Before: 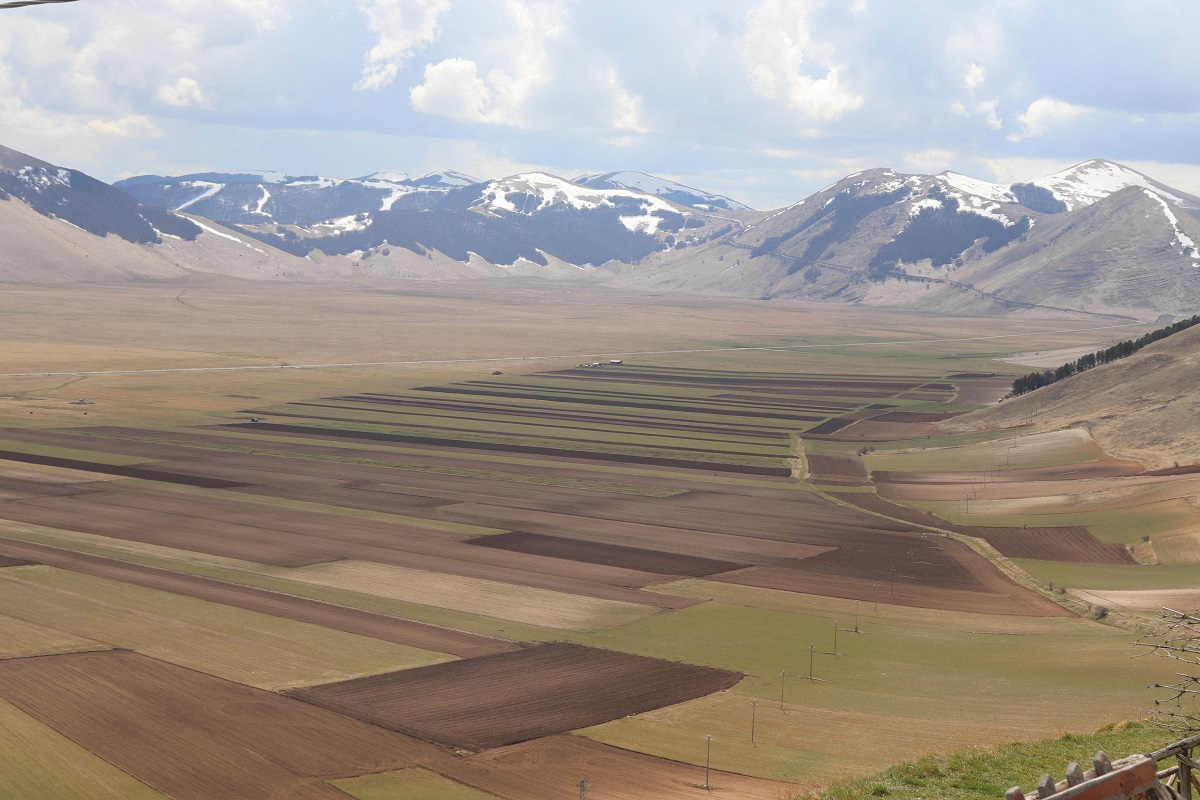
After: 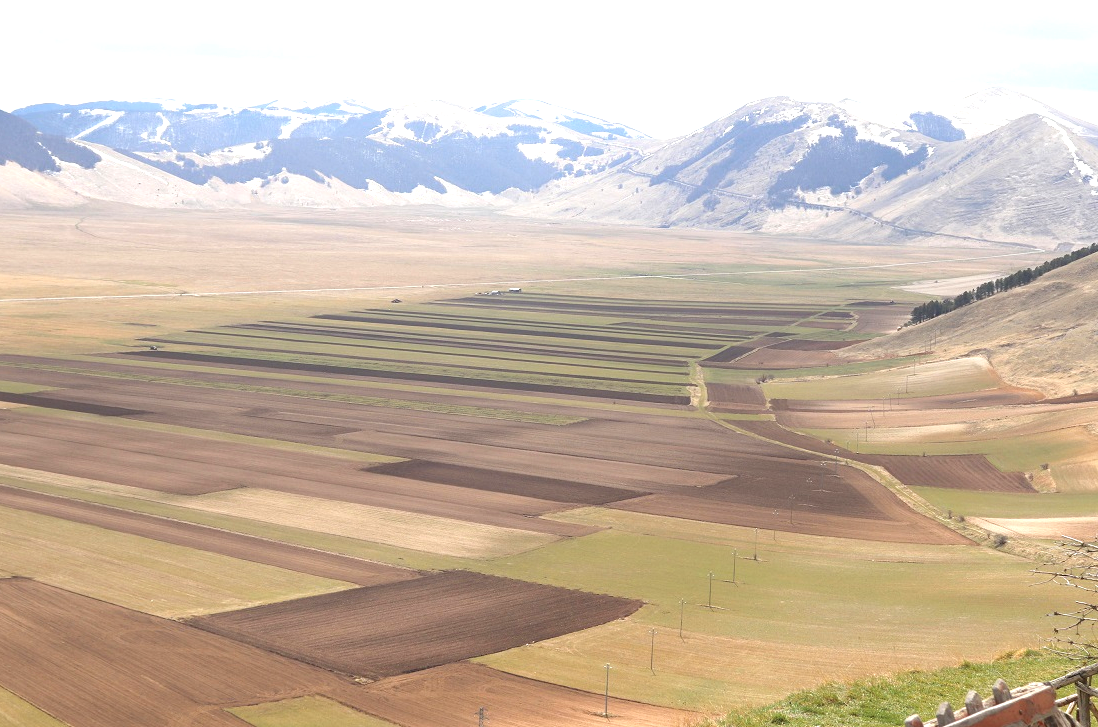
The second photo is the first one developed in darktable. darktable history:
exposure: black level correction 0, exposure 1.001 EV, compensate exposure bias true, compensate highlight preservation false
crop and rotate: left 8.477%, top 9.006%
